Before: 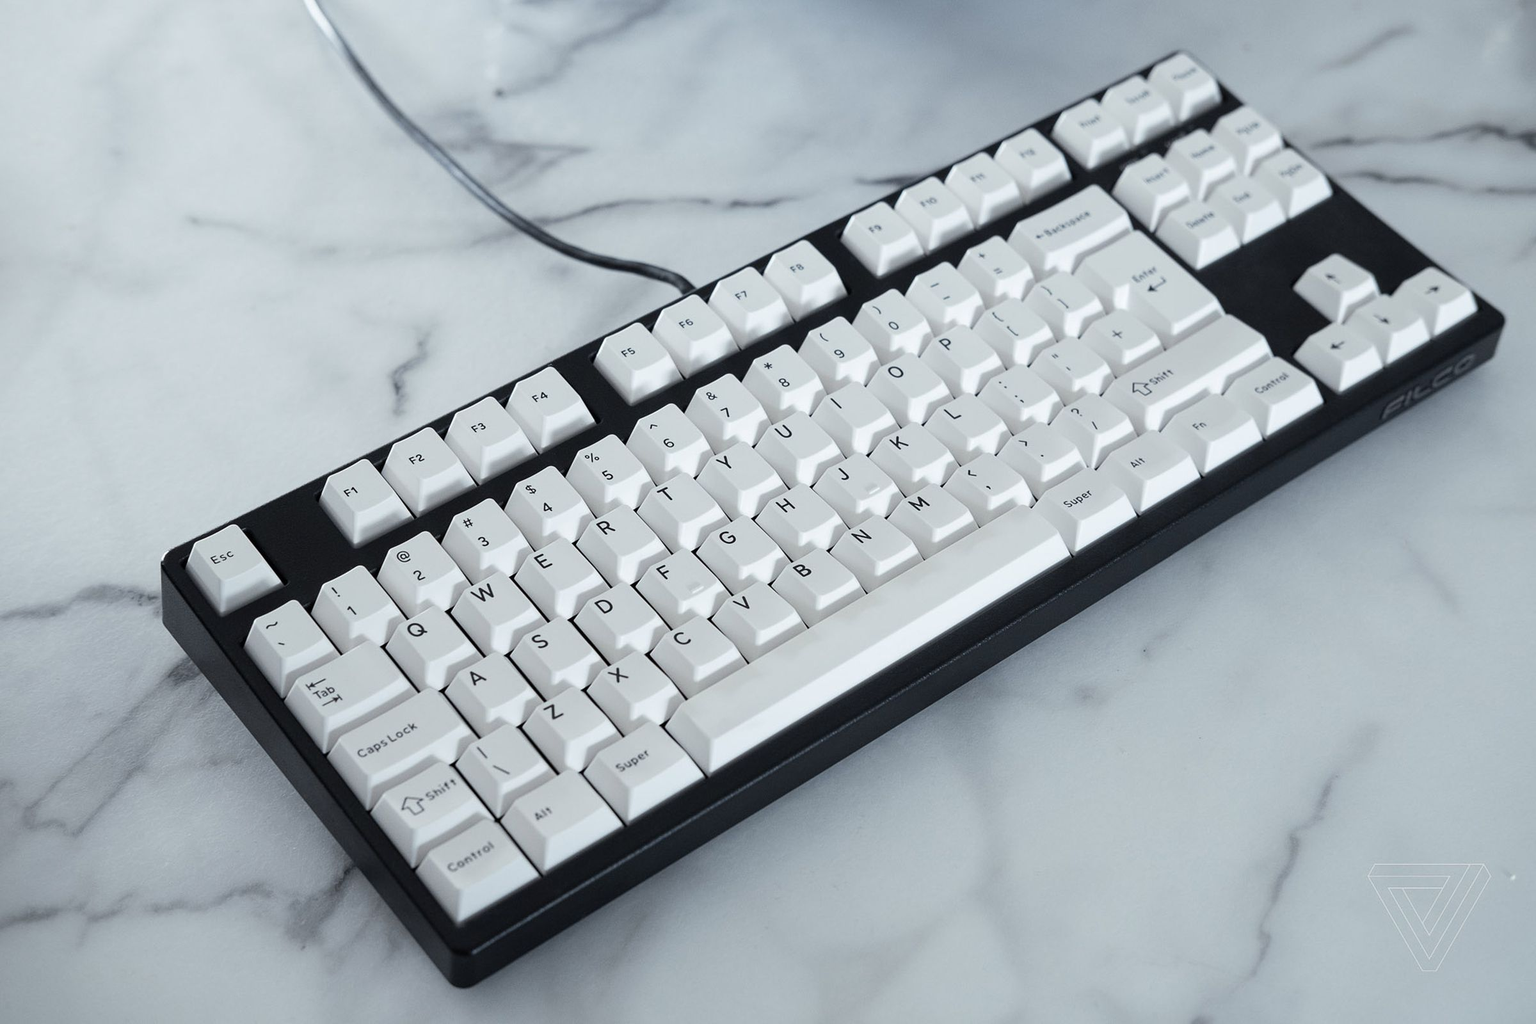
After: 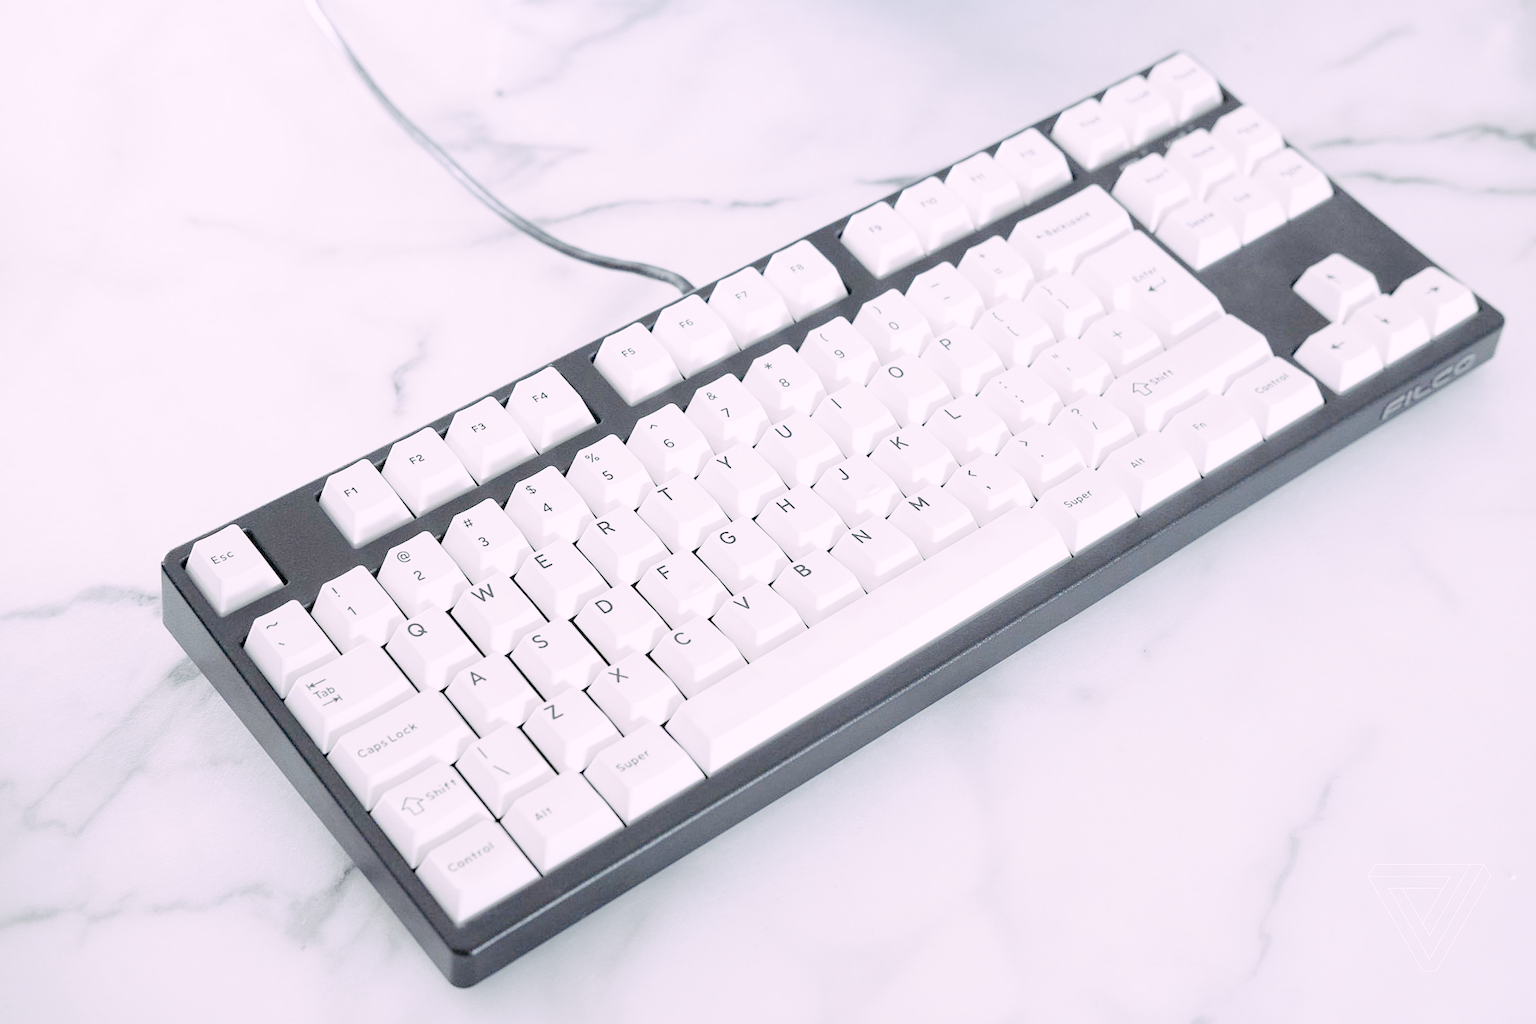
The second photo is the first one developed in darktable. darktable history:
tone curve: curves: ch0 [(0, 0) (0.003, 0) (0.011, 0.001) (0.025, 0.003) (0.044, 0.005) (0.069, 0.012) (0.1, 0.023) (0.136, 0.039) (0.177, 0.088) (0.224, 0.15) (0.277, 0.239) (0.335, 0.334) (0.399, 0.43) (0.468, 0.526) (0.543, 0.621) (0.623, 0.711) (0.709, 0.791) (0.801, 0.87) (0.898, 0.949) (1, 1)], preserve colors none
color look up table: target L [89.48, 84, 78.57, 68.9, 47.27, 66.58, 64.65, 62.14, 57.25, 51.07, 34.18, 36.81, 34.67, 25.28, 8.458, 200.46, 79.44, 86.71, 84.31, 68.4, 56.15, 56.91, 58.52, 41.64, 38.39, 39.68, 26.13, 88.81, 84.85, 79.62, 64.68, 72.51, 62.48, 54.57, 47.36, 52.84, 47.42, 48.93, 49.93, 41.2, 31.35, 20.7, 3.648, 79.36, 77.9, 71.42, 77.71, 67.83, 66.99], target a [6.765, -5.877, -43.92, -7.04, -37.34, -2.265, -44.63, -51.7, -18.31, -21.83, -24.66, -19.75, -24.84, -2.617, -11.06, 0, 5.15, 0.637, 10.19, 23, 55.44, 58.3, 41.75, 20.45, 6.143, 43.16, 25.43, 18.71, 23.86, 16.28, 54.39, 46.63, 66.8, 14.67, 4.683, 13.63, 36.73, 56.74, 62.21, 41.19, 27.33, 13.43, -3.891, -47.46, -41.31, -43.82, -6.478, -6.763, -19.65], target b [-3.824, 19.69, -4.088, 58.02, 35.59, 52.27, 17.44, 42.33, 34.86, 41.09, 23.9, 2.26, 24.35, 20.52, 11.3, 0, 59.28, 33.45, 18.73, 58.1, 30.91, 13.32, 19.28, 34.16, 3.686, 33.03, 25.58, -6.723, -26.59, -33.41, -21.03, -37.79, -45.29, -53.44, -30.92, -66.23, -9.329, -1.267, -59.21, -36.67, -63.22, -28.8, -7.59, -15.53, -38.24, -19.61, -33.48, -2.921, -48.65], num patches 49
